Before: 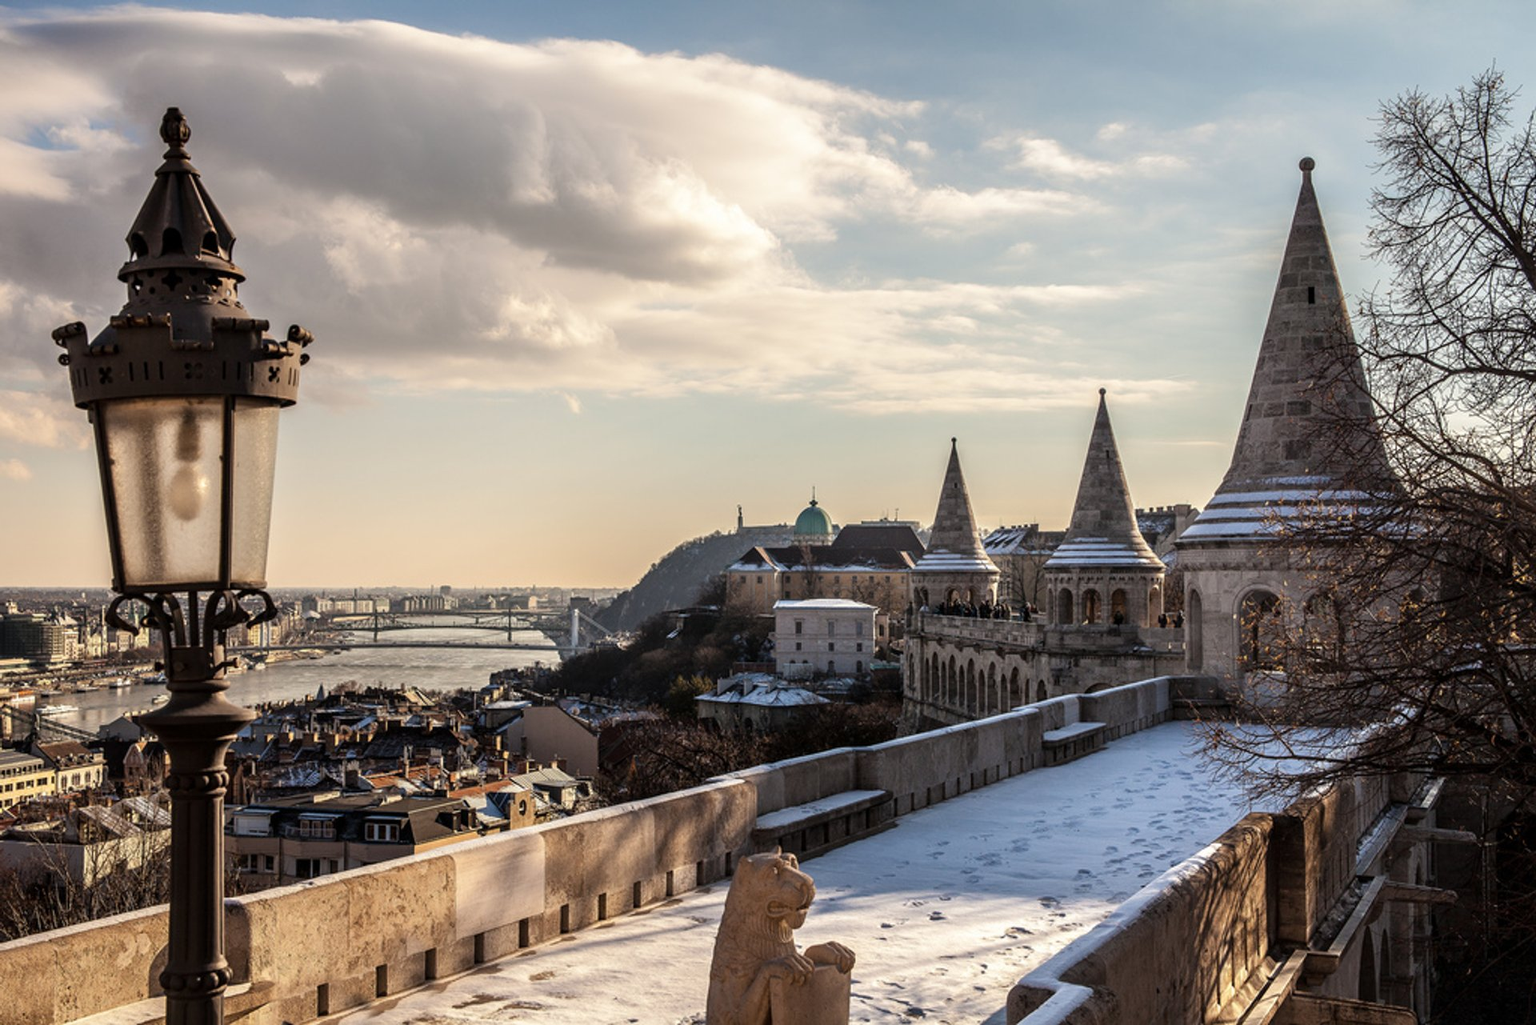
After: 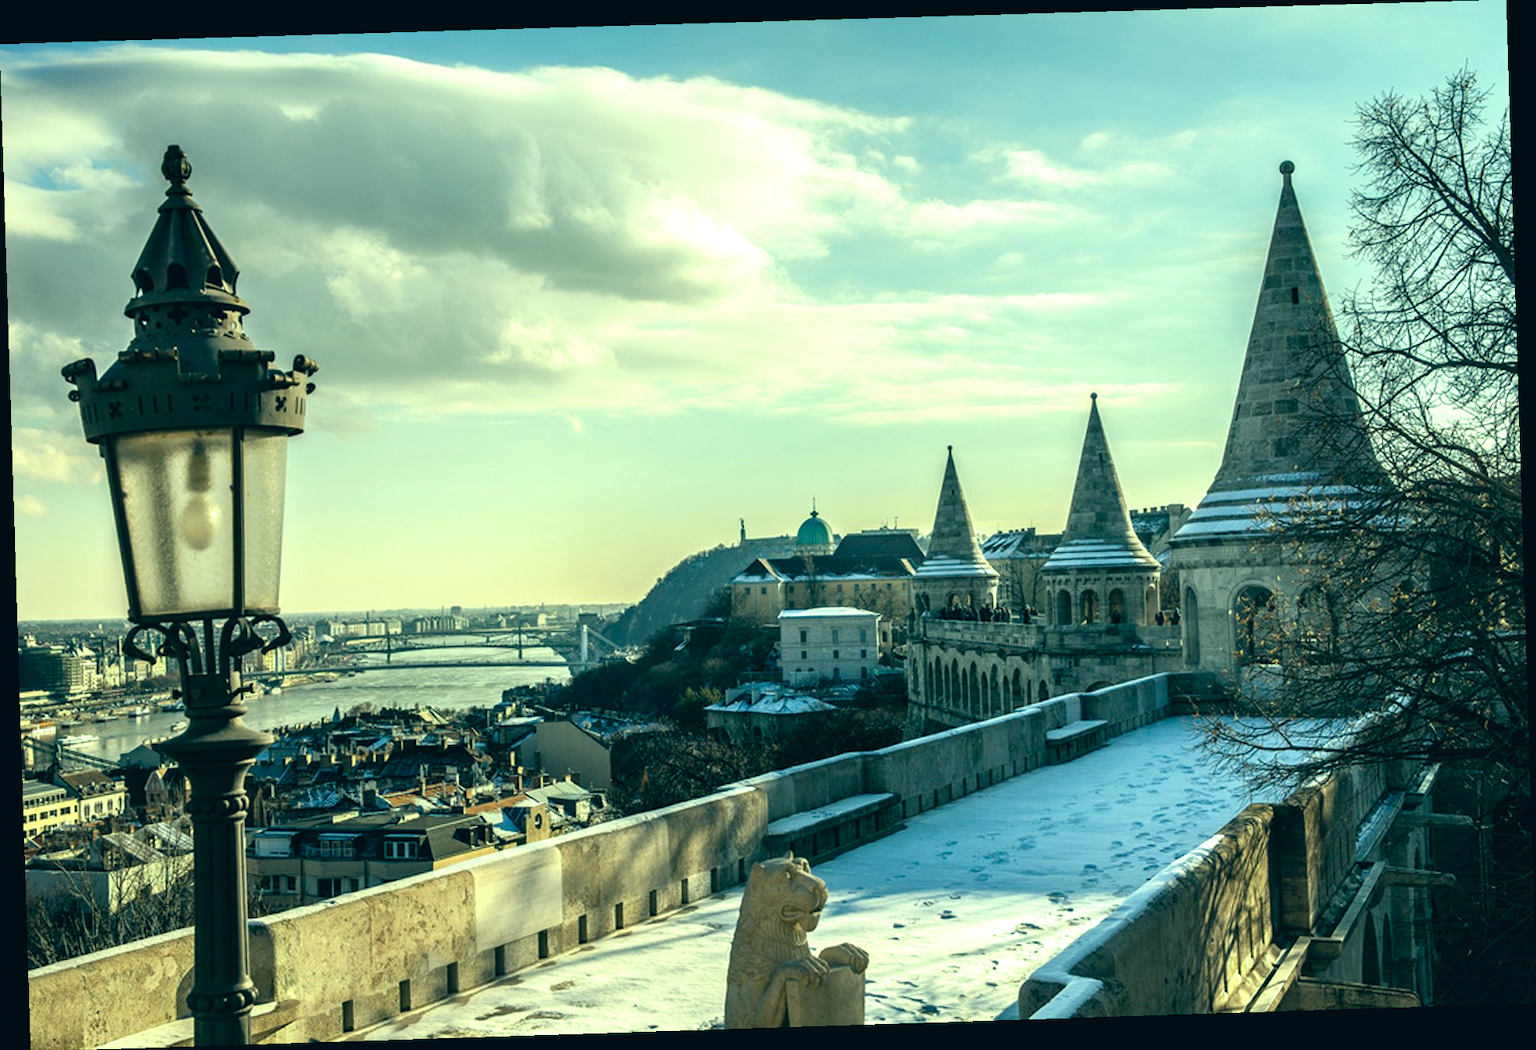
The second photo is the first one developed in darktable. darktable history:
color correction: highlights a* -20.08, highlights b* 9.8, shadows a* -20.4, shadows b* -10.76
exposure: exposure 0.493 EV, compensate highlight preservation false
rotate and perspective: rotation -1.77°, lens shift (horizontal) 0.004, automatic cropping off
